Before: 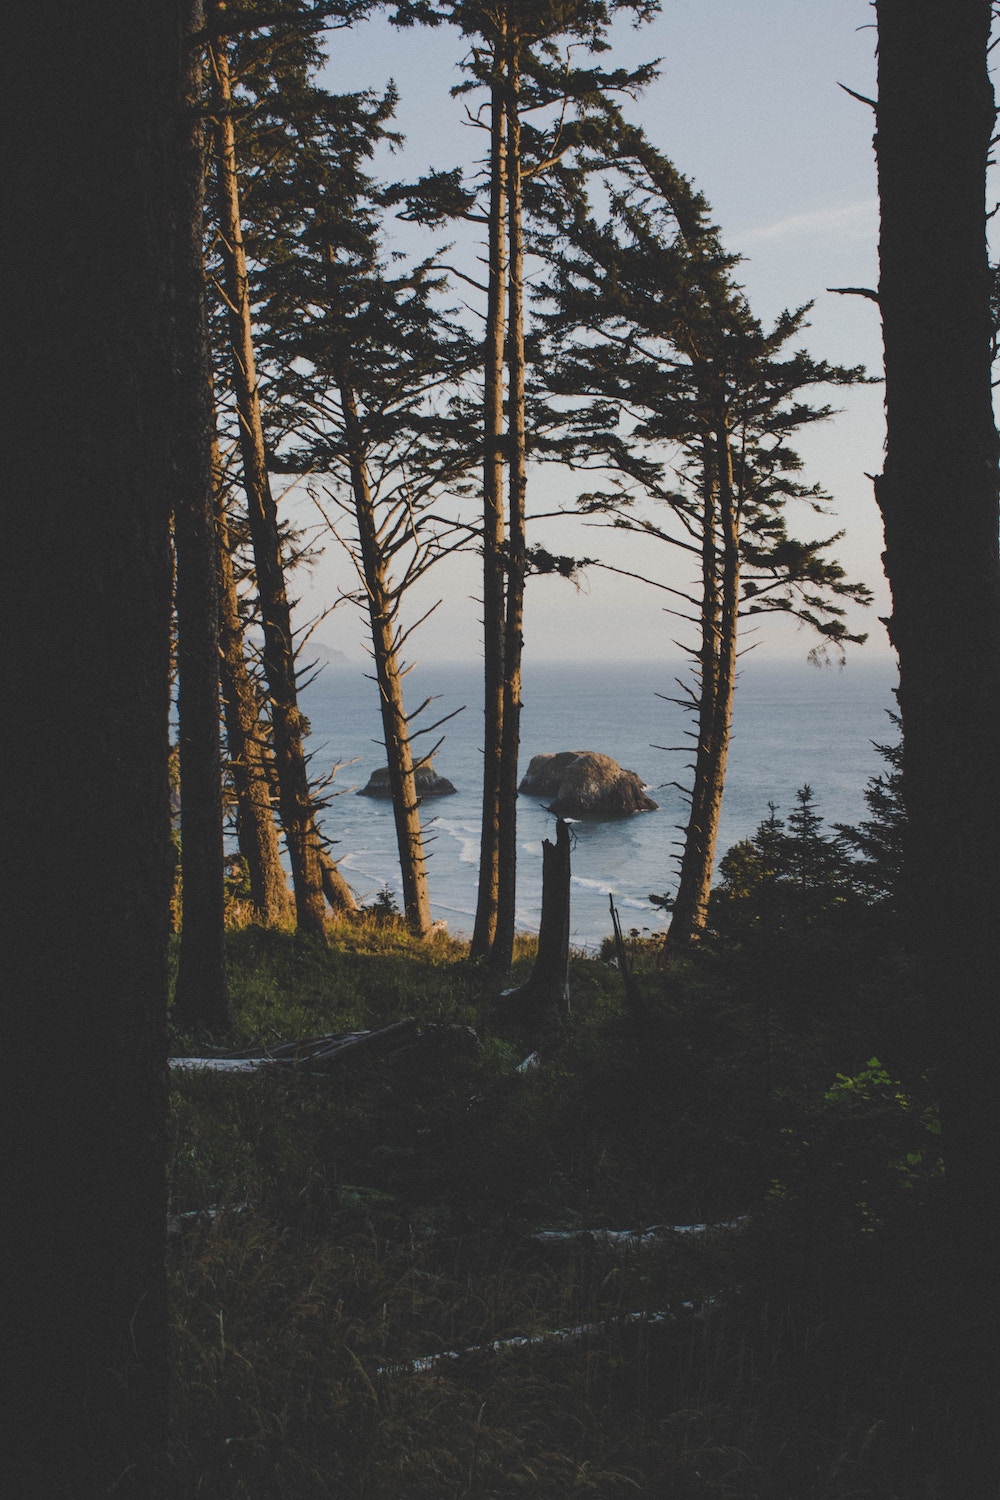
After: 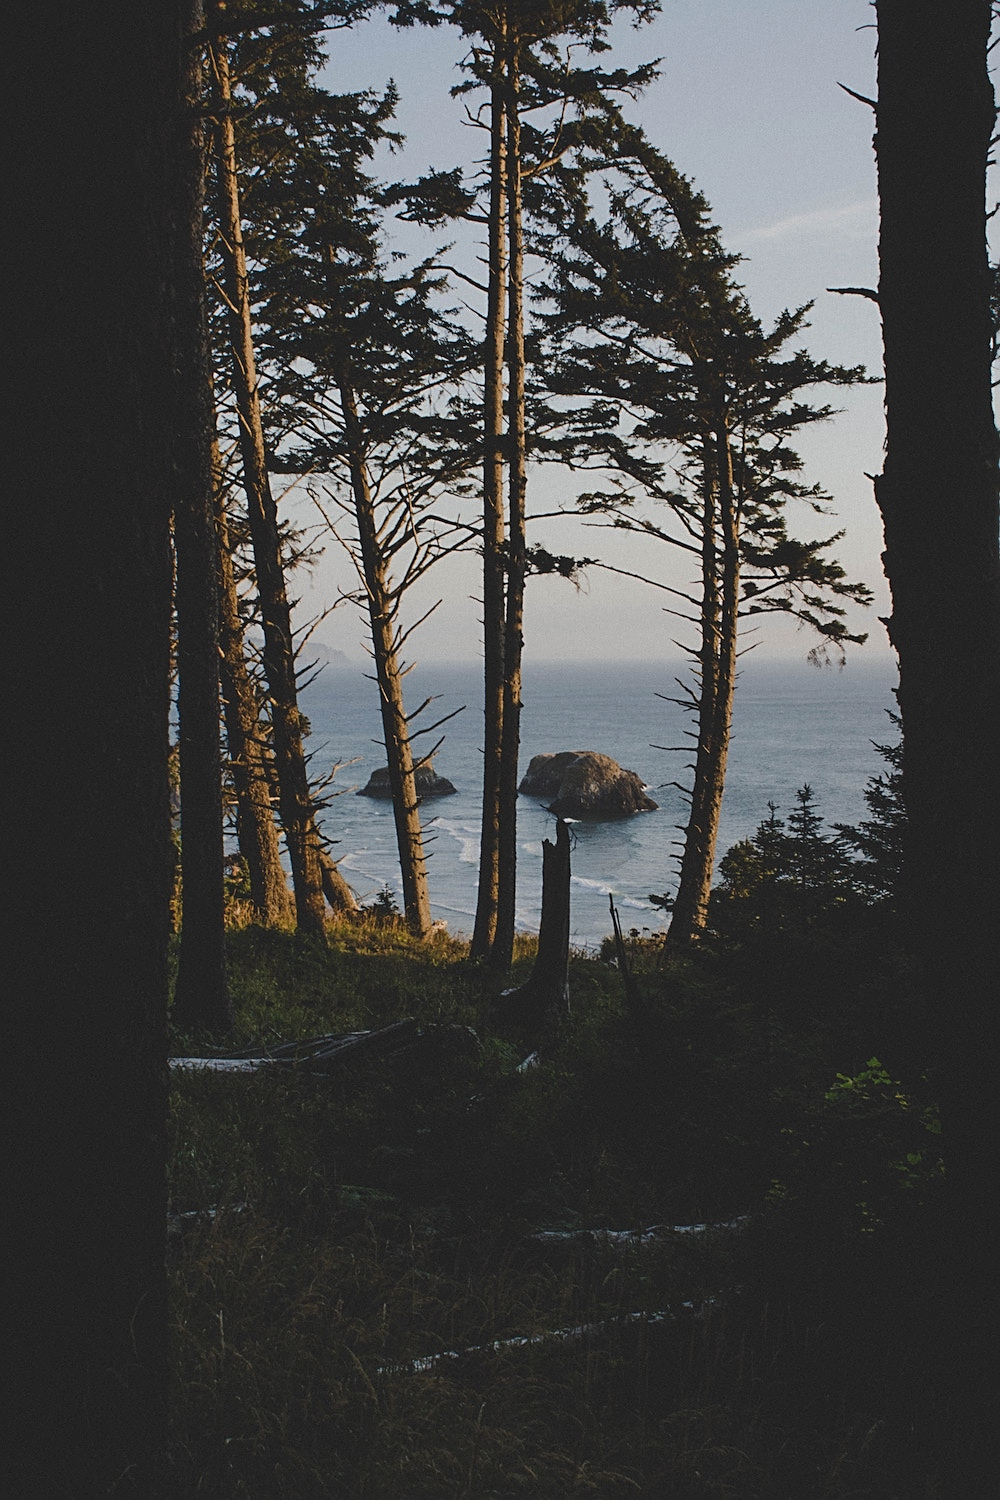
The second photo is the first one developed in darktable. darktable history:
sharpen: on, module defaults
tone curve: curves: ch0 [(0, 0) (0.405, 0.351) (1, 1)]
